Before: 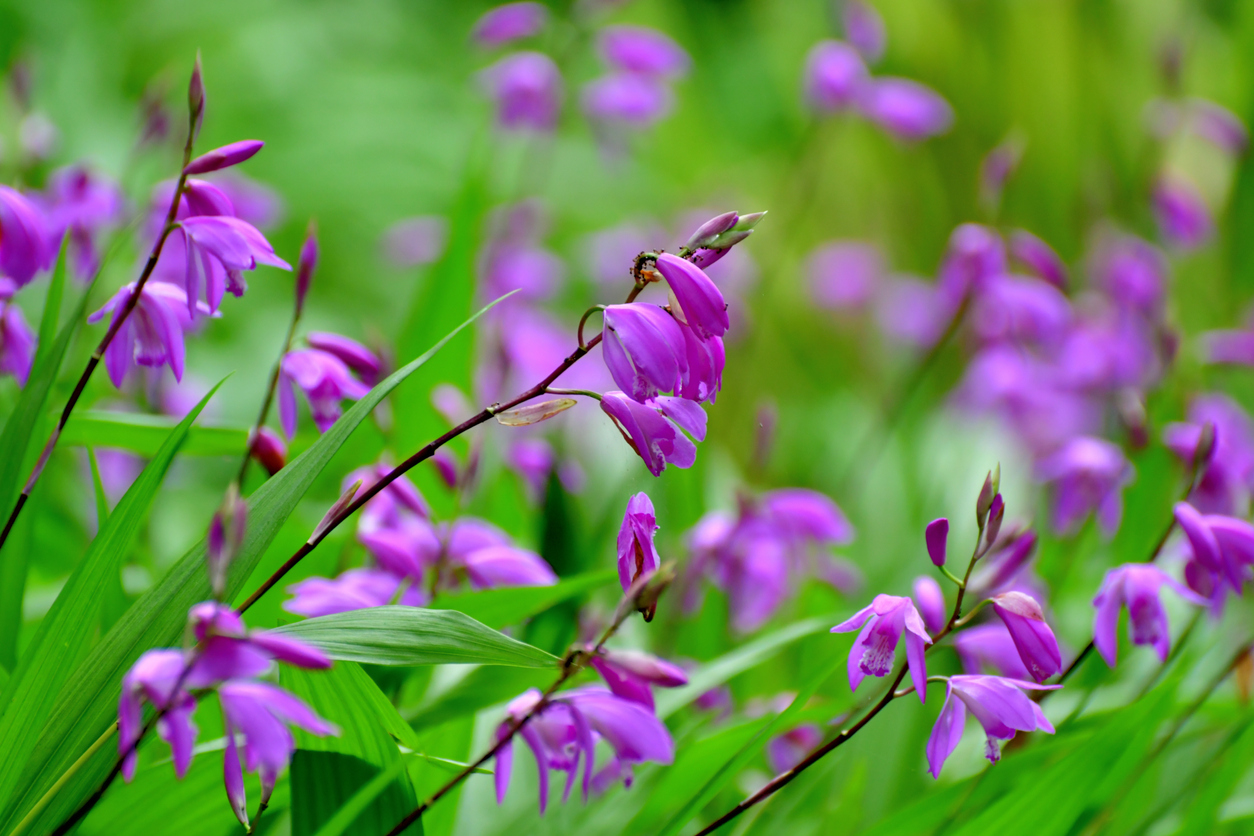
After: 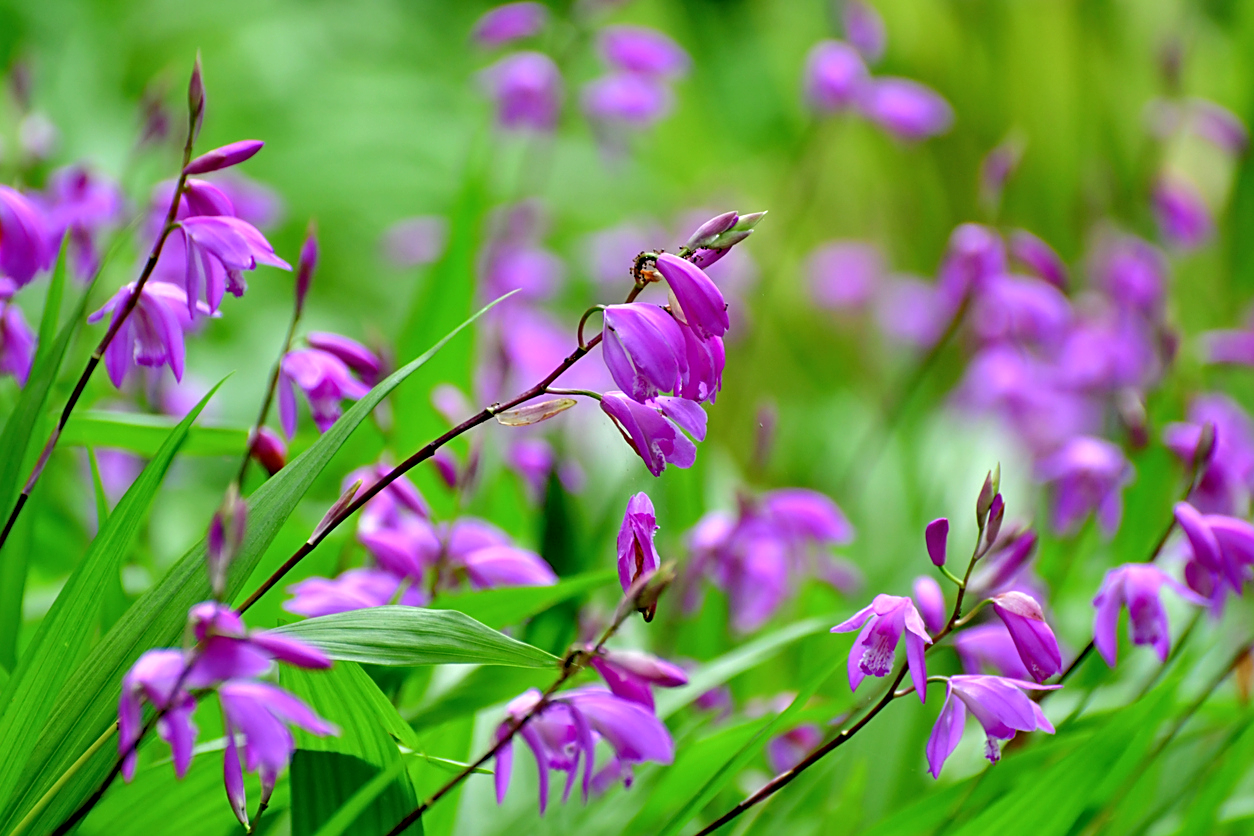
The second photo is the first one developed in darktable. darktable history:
sharpen: on, module defaults
local contrast: highlights 104%, shadows 97%, detail 119%, midtone range 0.2
exposure: exposure 0.202 EV, compensate highlight preservation false
